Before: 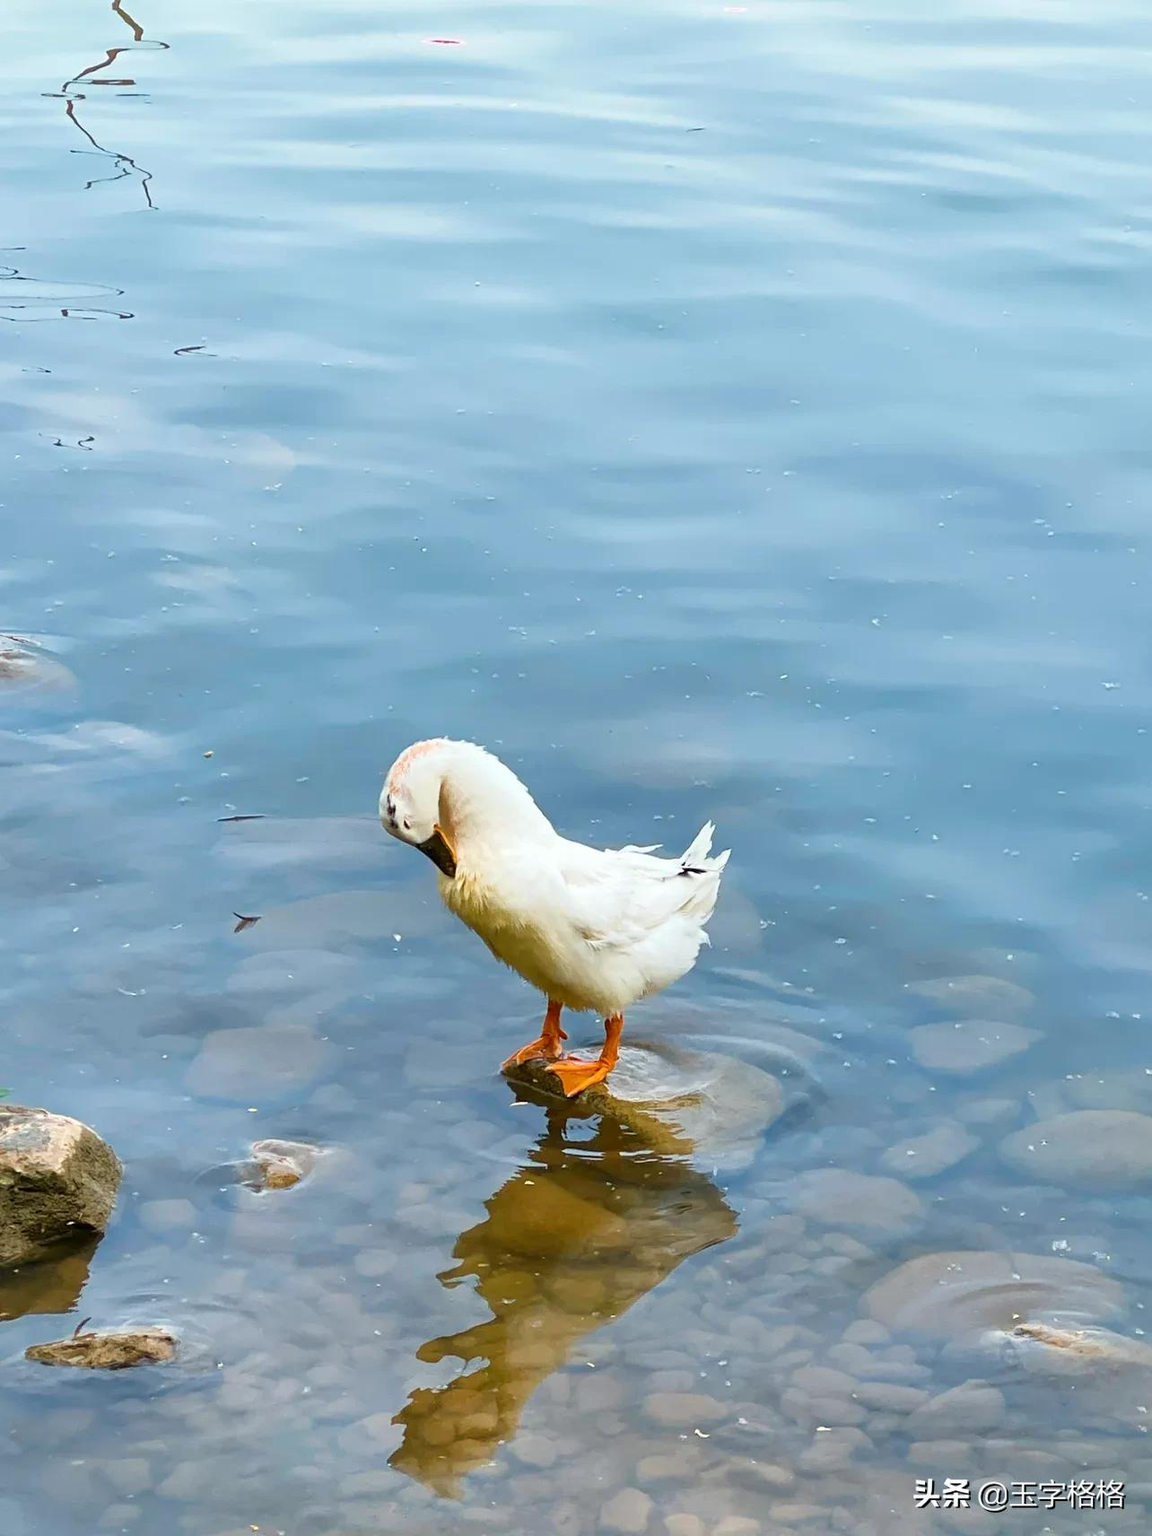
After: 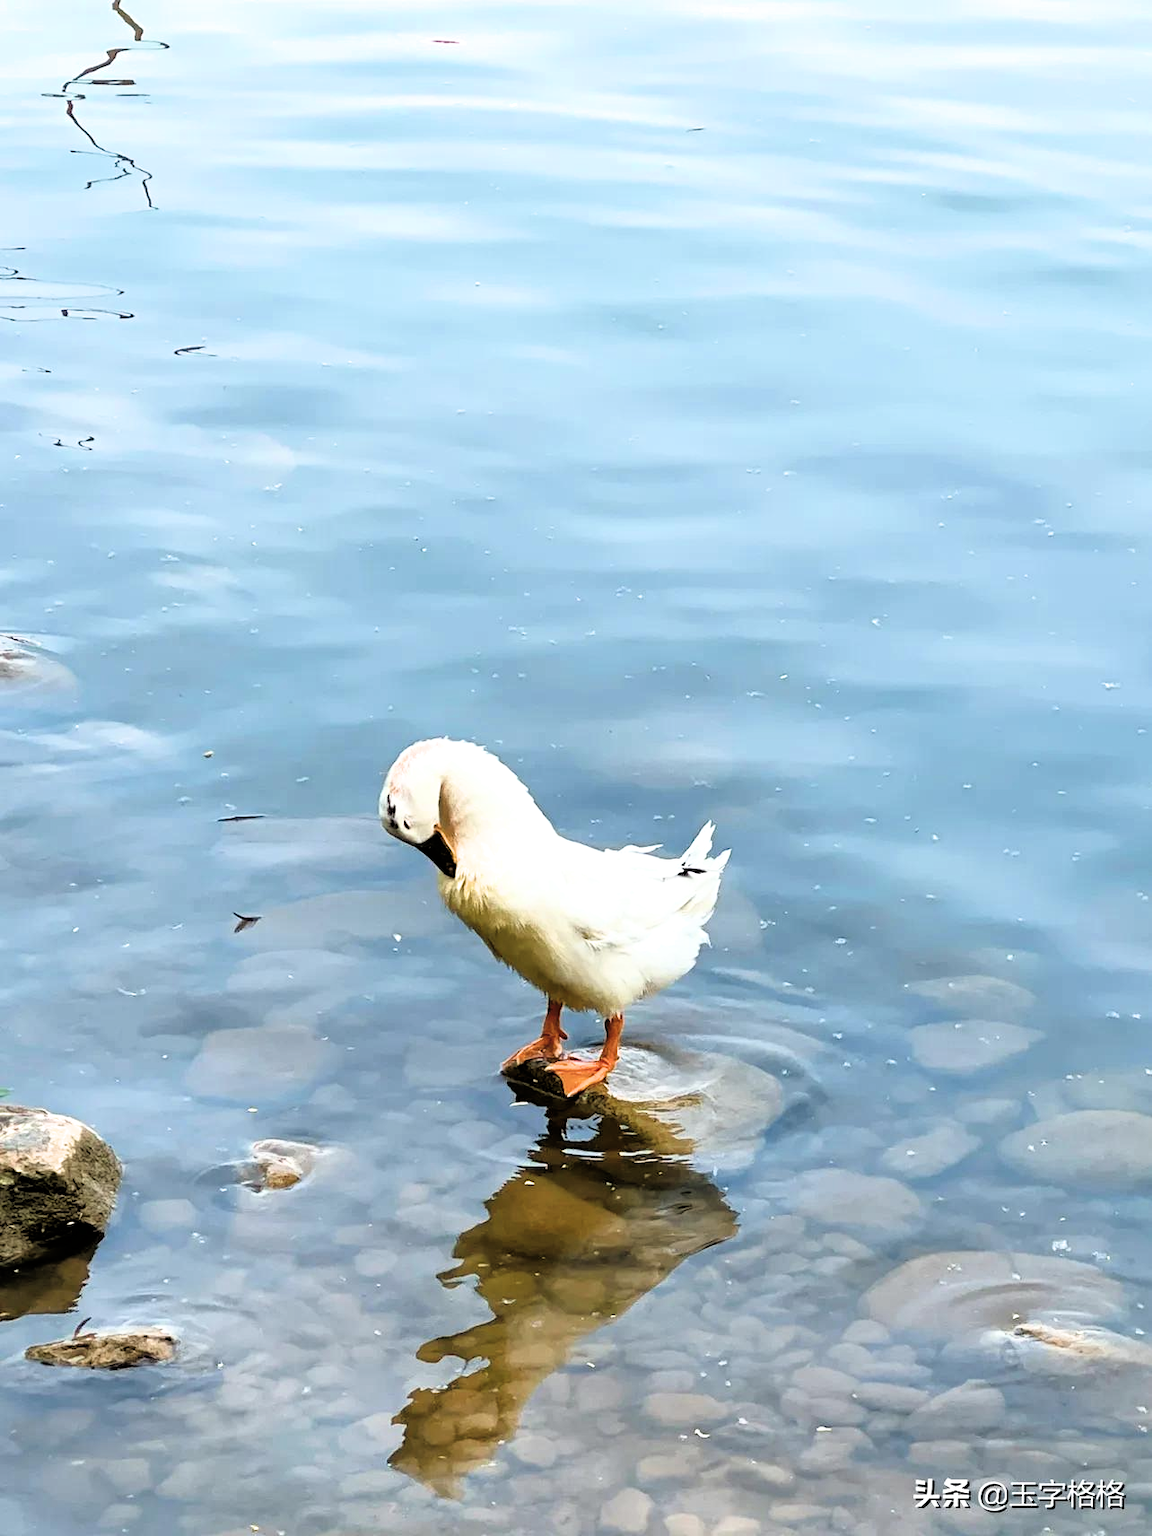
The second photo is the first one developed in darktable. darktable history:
exposure: black level correction -0.008, exposure 0.07 EV, compensate exposure bias true, compensate highlight preservation false
filmic rgb: black relative exposure -3.5 EV, white relative exposure 2.29 EV, hardness 3.41
